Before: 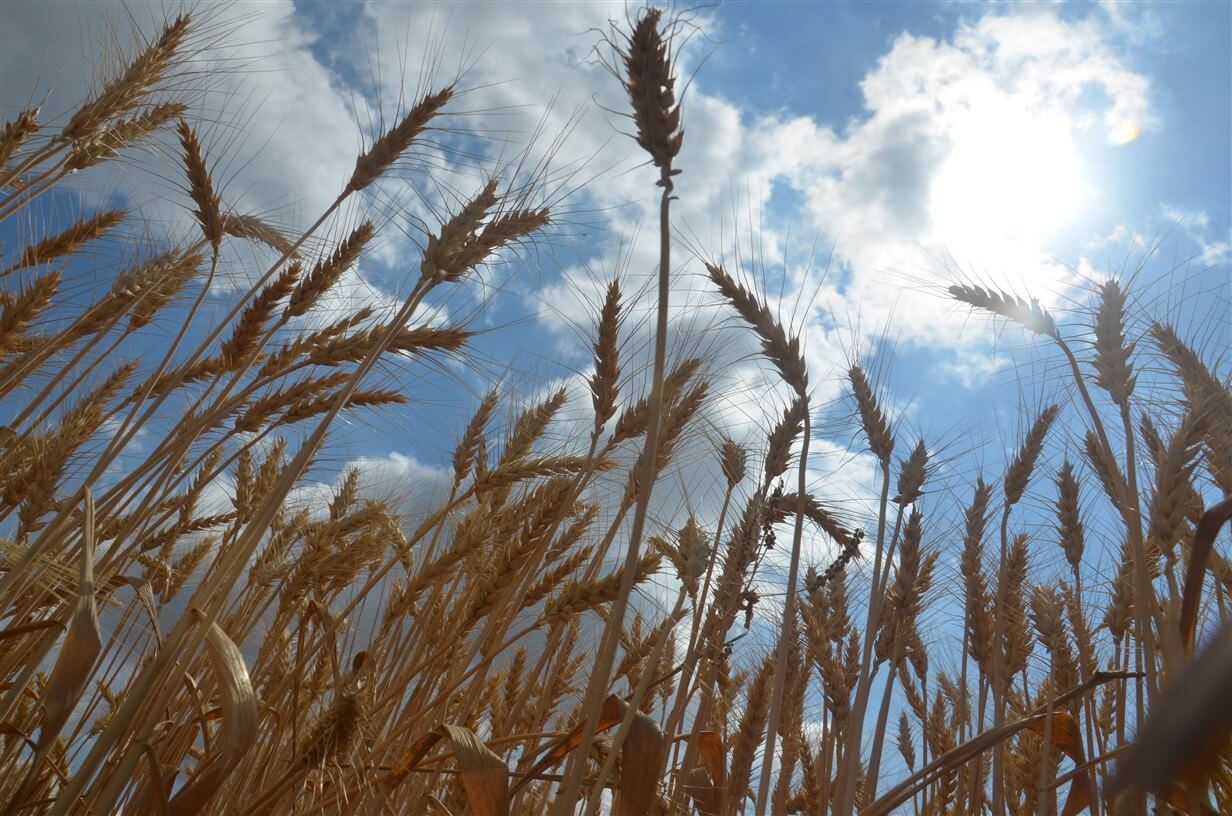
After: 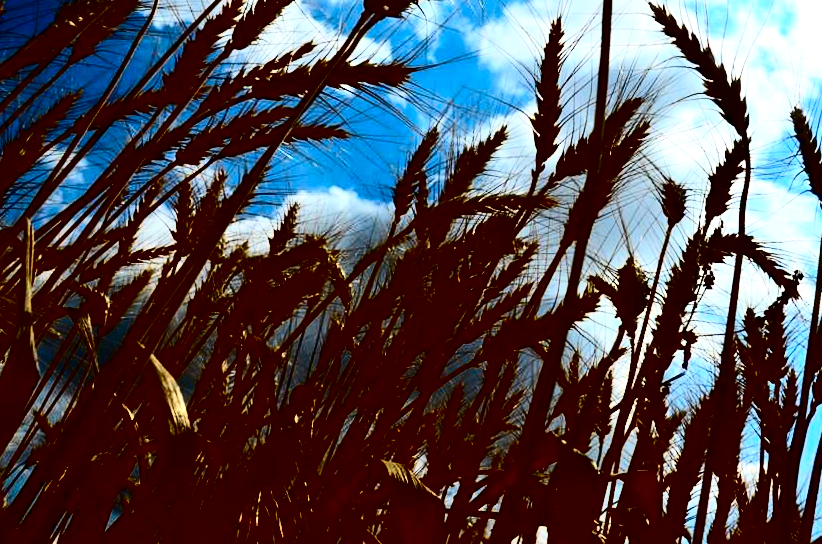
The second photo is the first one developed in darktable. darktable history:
exposure: black level correction 0, exposure 0.5 EV, compensate exposure bias true, compensate highlight preservation false
contrast brightness saturation: contrast 0.77, brightness -1, saturation 1
crop and rotate: angle -0.82°, left 3.85%, top 31.828%, right 27.992%
